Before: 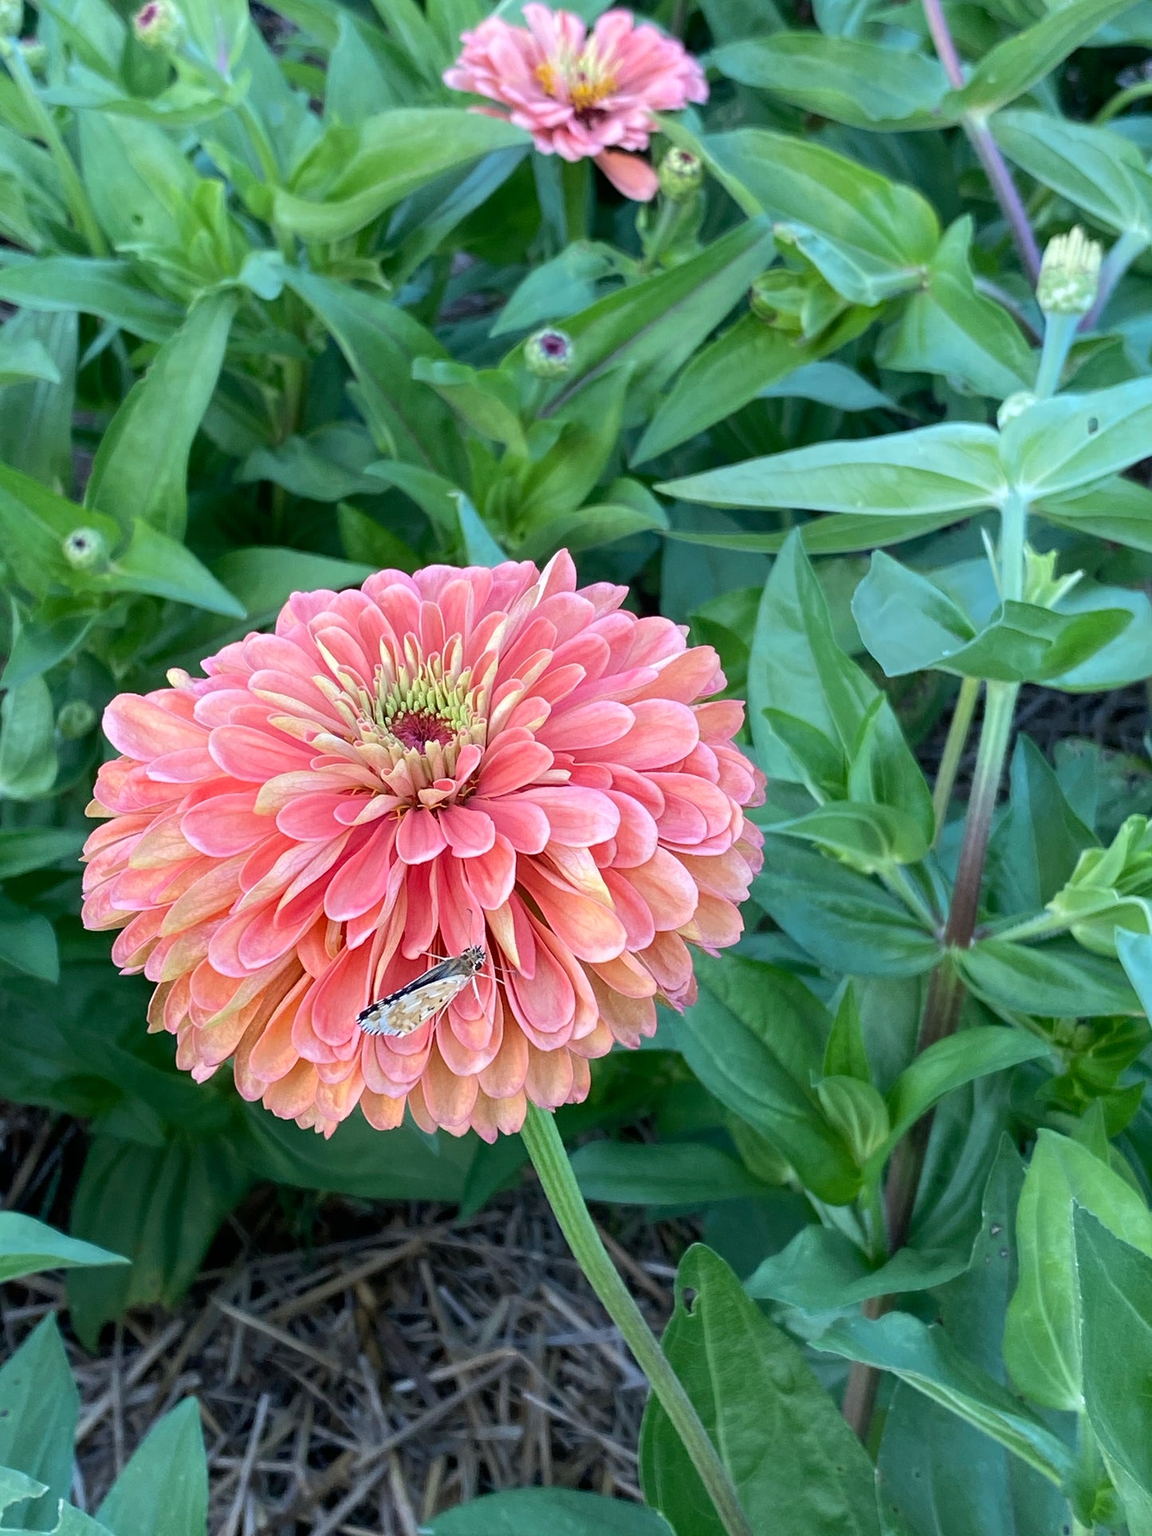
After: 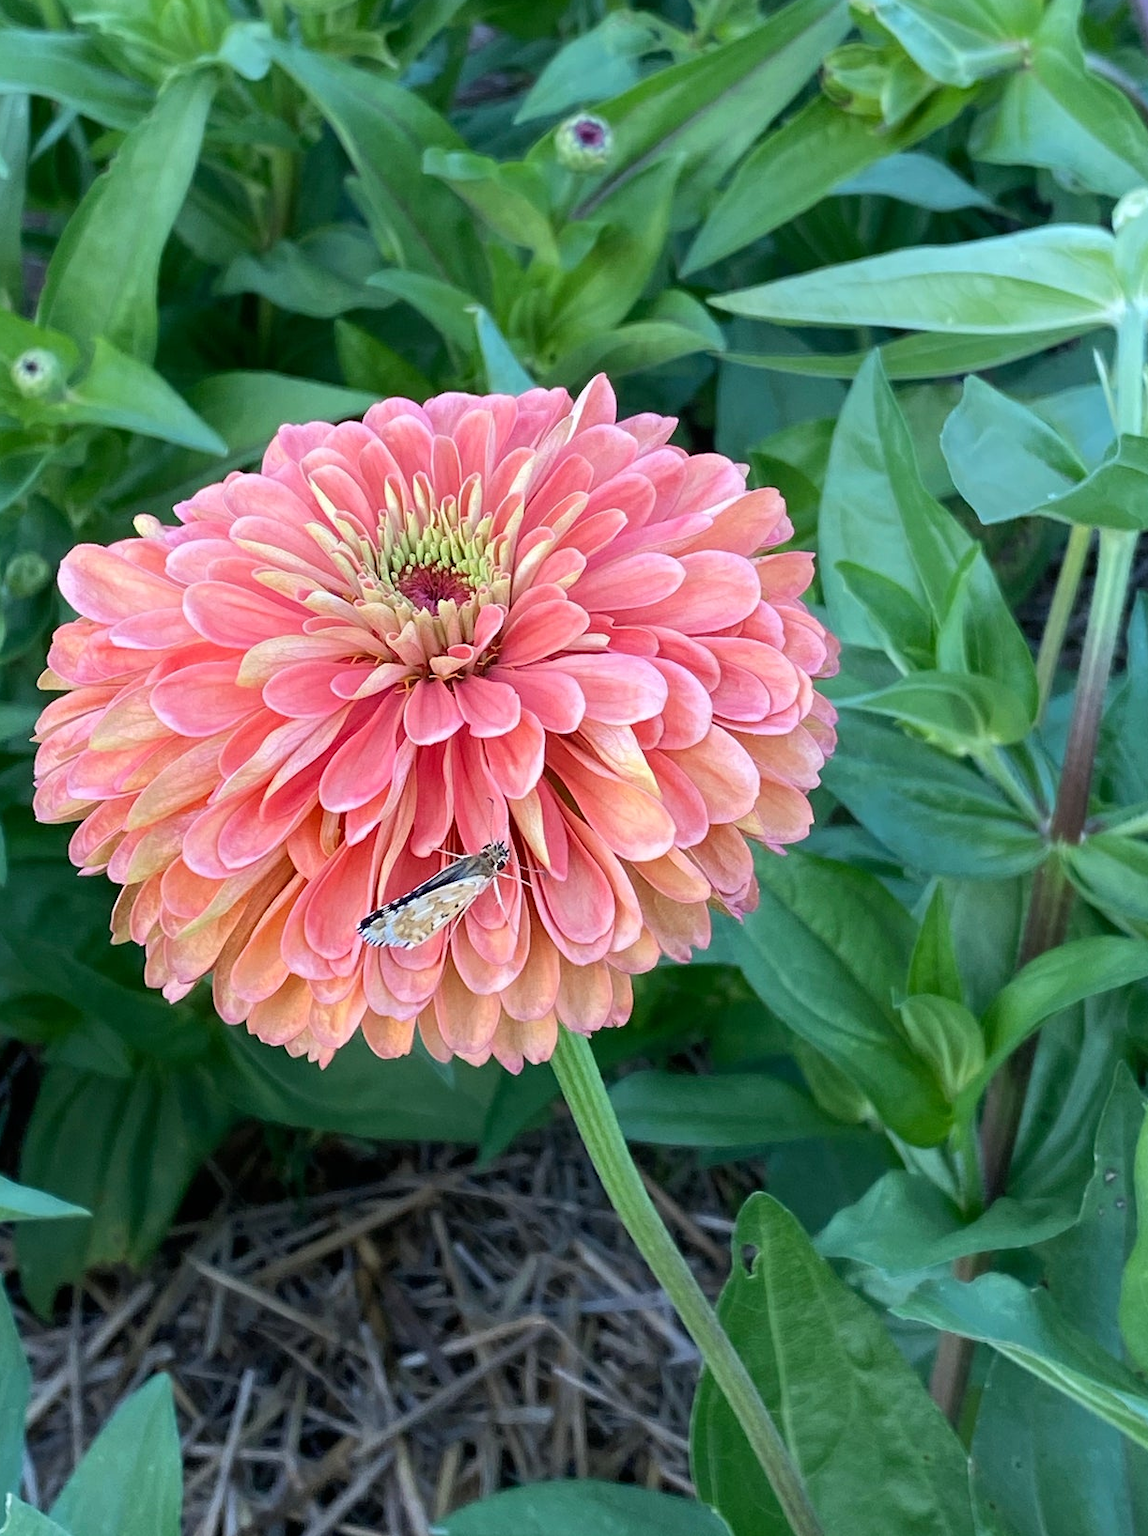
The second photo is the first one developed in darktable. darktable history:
crop and rotate: left 4.659%, top 15.124%, right 10.66%
